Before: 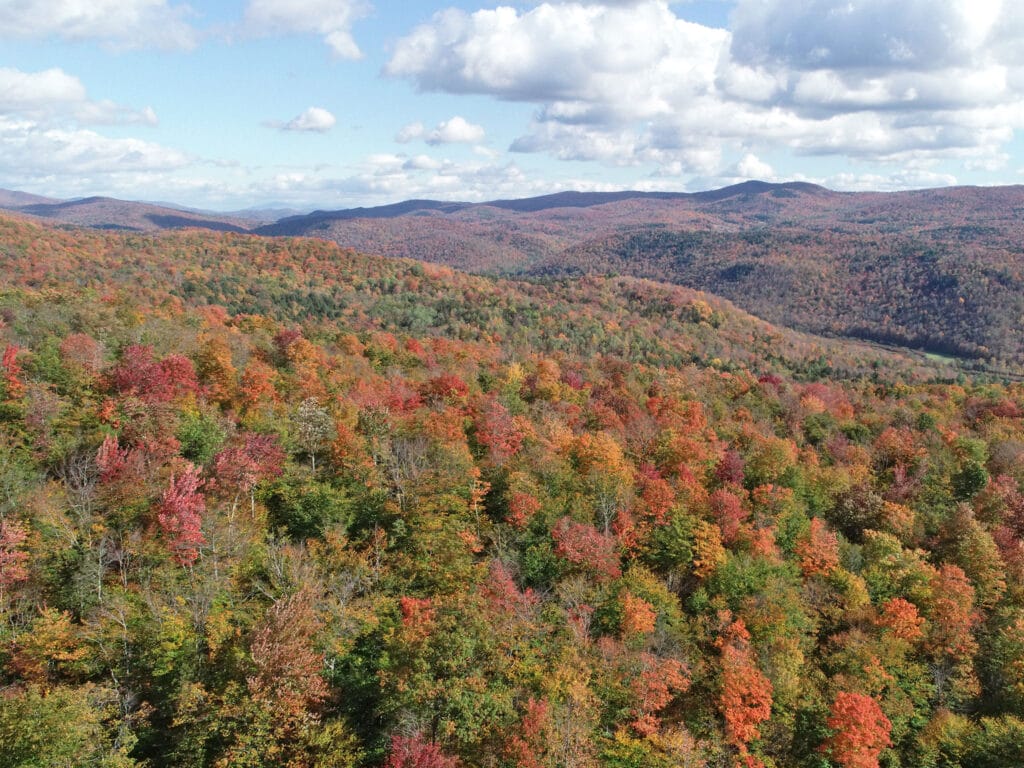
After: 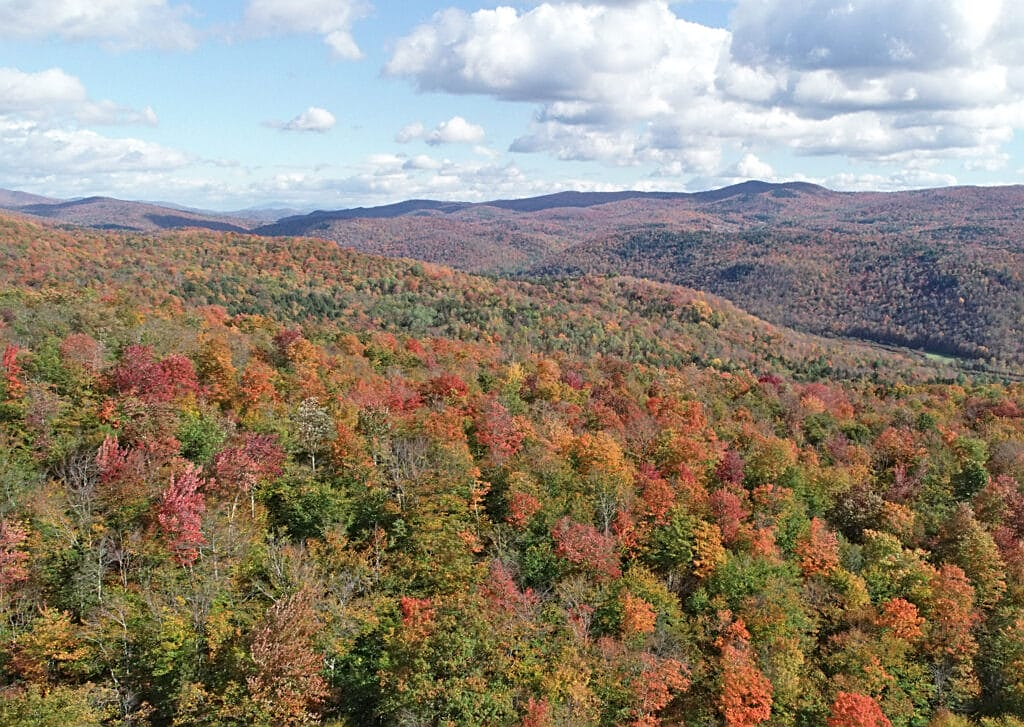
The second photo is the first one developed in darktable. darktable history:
sharpen: on, module defaults
crop and rotate: top 0.01%, bottom 5.275%
